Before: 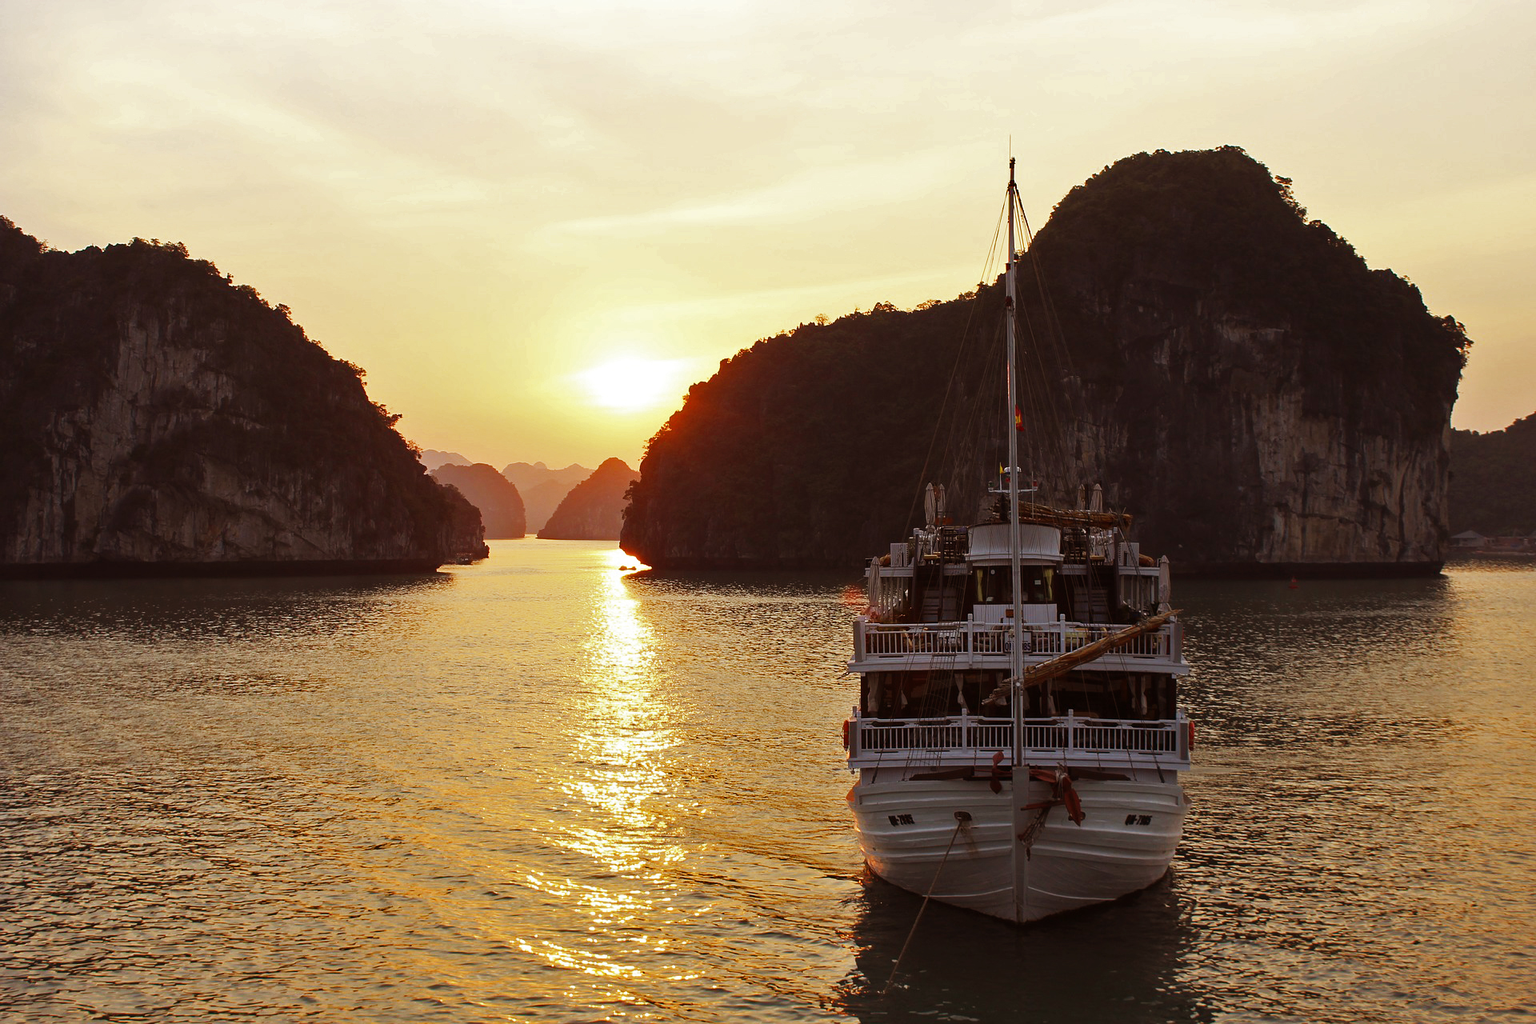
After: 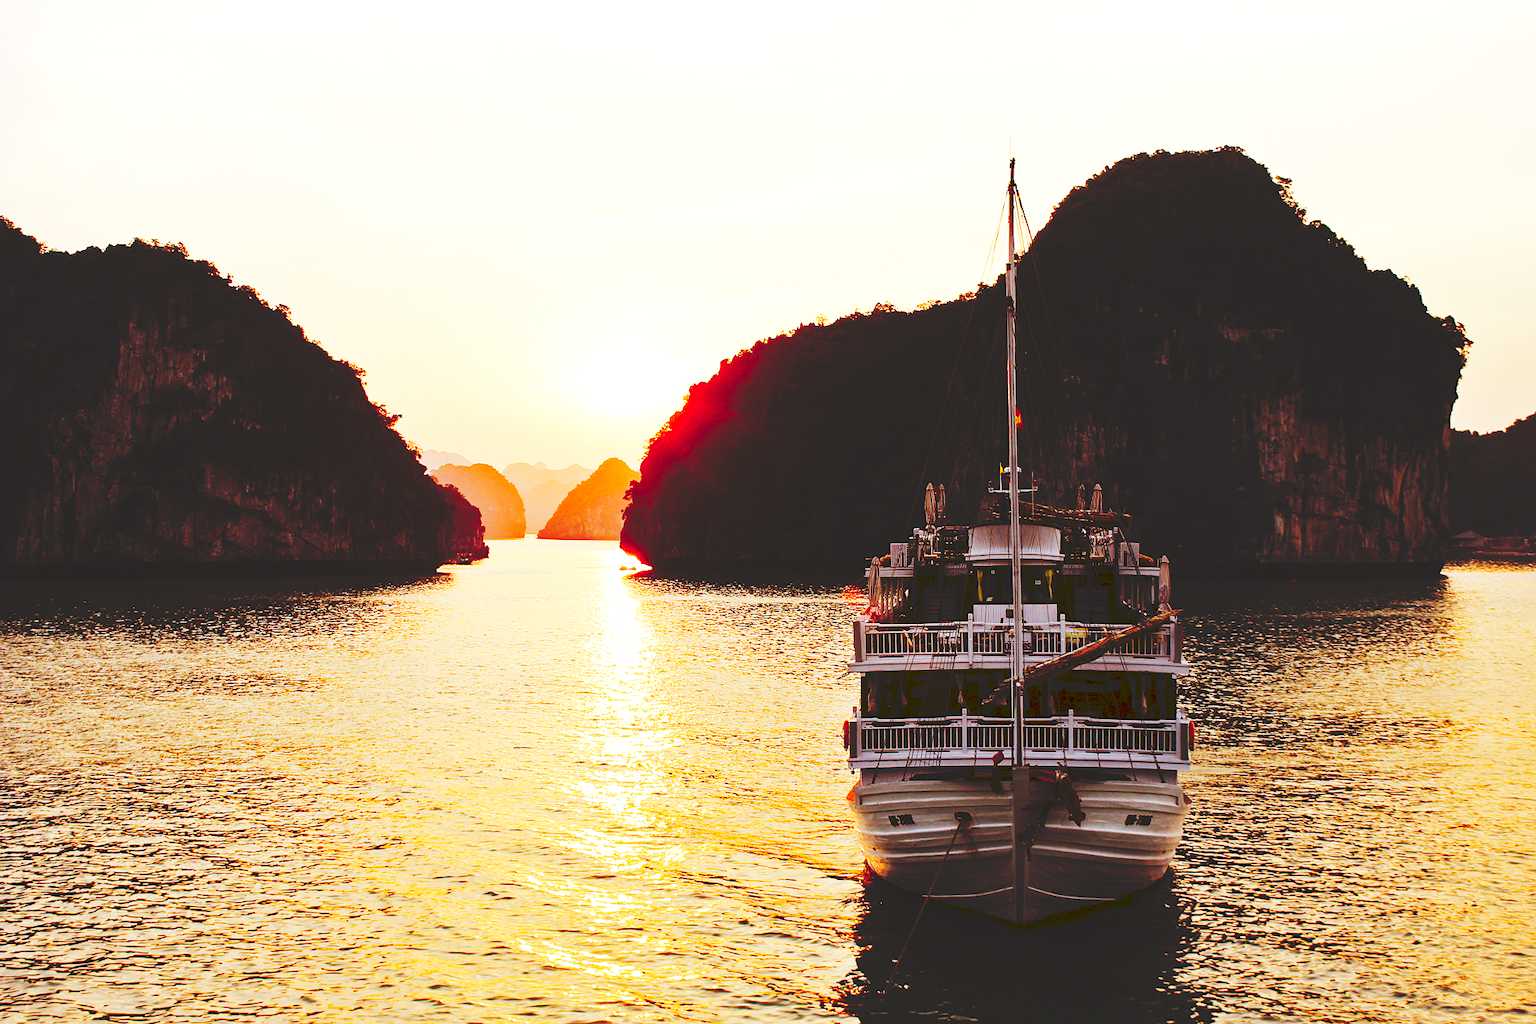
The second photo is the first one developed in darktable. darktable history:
base curve: curves: ch0 [(0, 0) (0.028, 0.03) (0.121, 0.232) (0.46, 0.748) (0.859, 0.968) (1, 1)], preserve colors none
tone curve: curves: ch0 [(0, 0) (0.003, 0.145) (0.011, 0.15) (0.025, 0.15) (0.044, 0.156) (0.069, 0.161) (0.1, 0.169) (0.136, 0.175) (0.177, 0.184) (0.224, 0.196) (0.277, 0.234) (0.335, 0.291) (0.399, 0.391) (0.468, 0.505) (0.543, 0.633) (0.623, 0.742) (0.709, 0.826) (0.801, 0.882) (0.898, 0.93) (1, 1)], preserve colors none
exposure: black level correction 0.001, exposure 0.3 EV, compensate highlight preservation false
